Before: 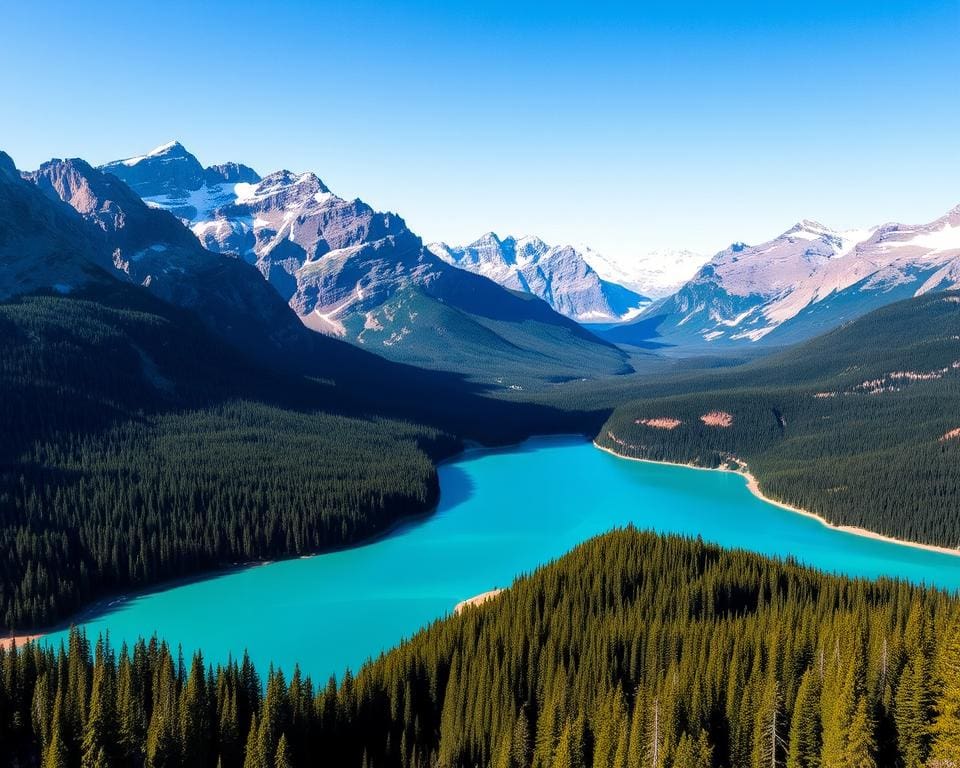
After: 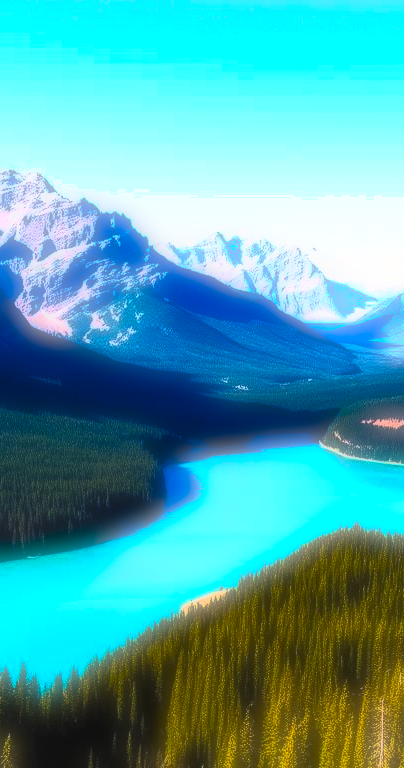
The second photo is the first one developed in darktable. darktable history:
contrast brightness saturation: contrast 0.83, brightness 0.59, saturation 0.59
soften: on, module defaults
shadows and highlights: shadows 30
haze removal: strength 0.53, distance 0.925, compatibility mode true, adaptive false
color balance rgb: shadows lift › luminance -20%, power › hue 72.24°, highlights gain › luminance 15%, global offset › hue 171.6°, perceptual saturation grading › highlights -30%, perceptual saturation grading › shadows 20%, global vibrance 30%, contrast 10%
crop: left 28.583%, right 29.231%
local contrast: on, module defaults
